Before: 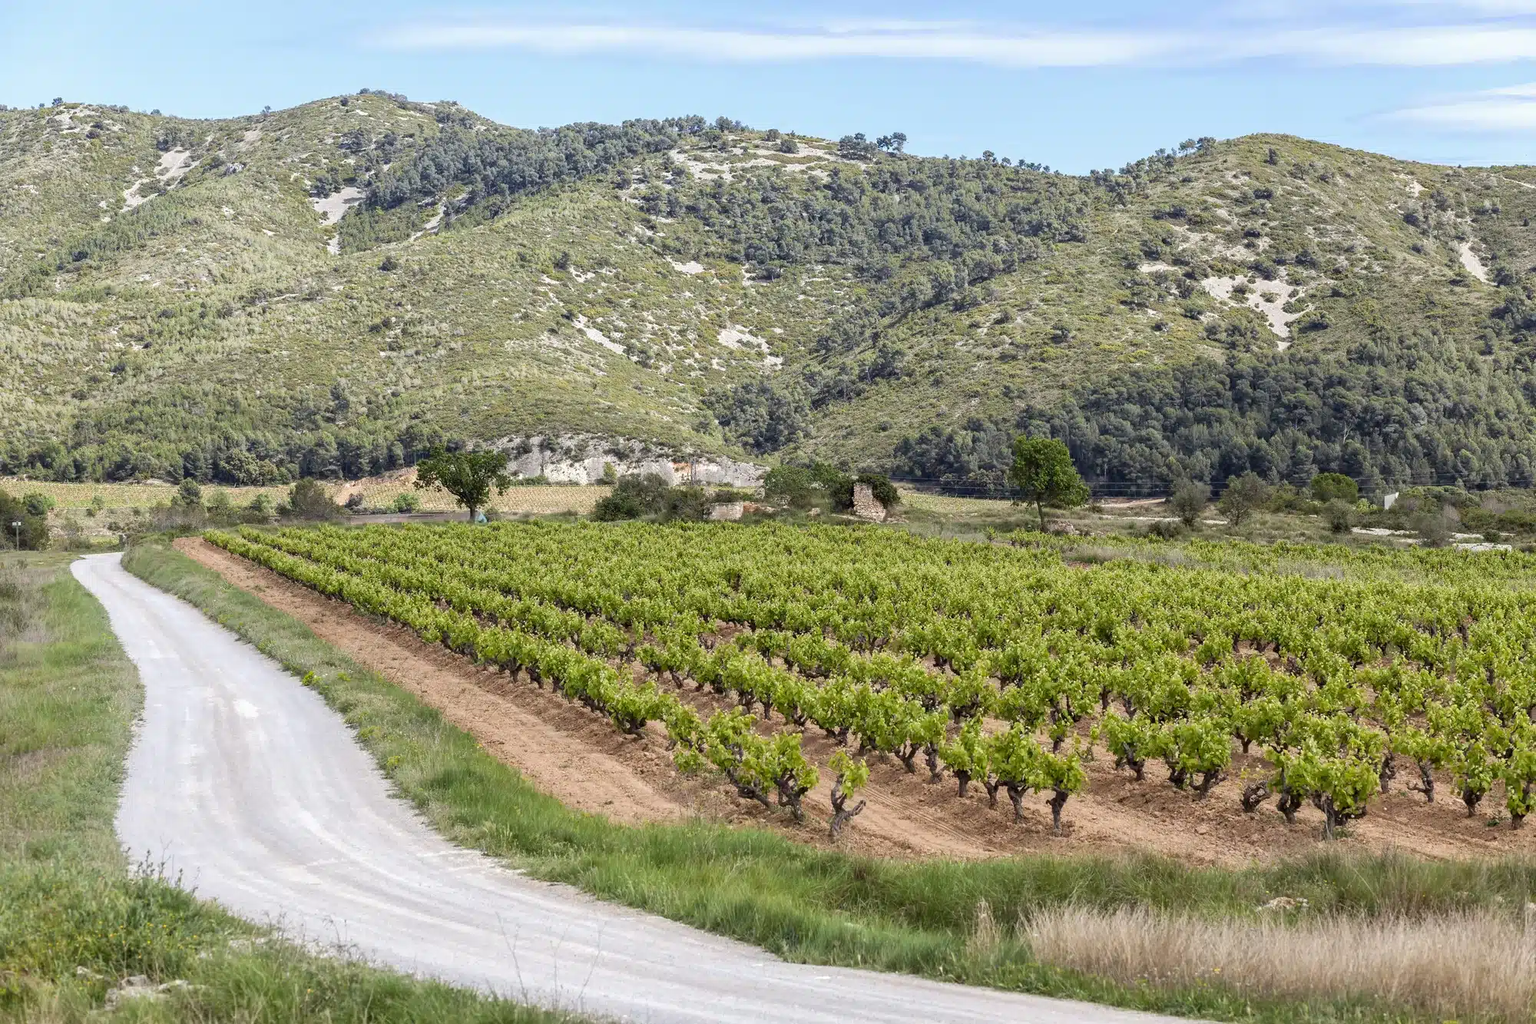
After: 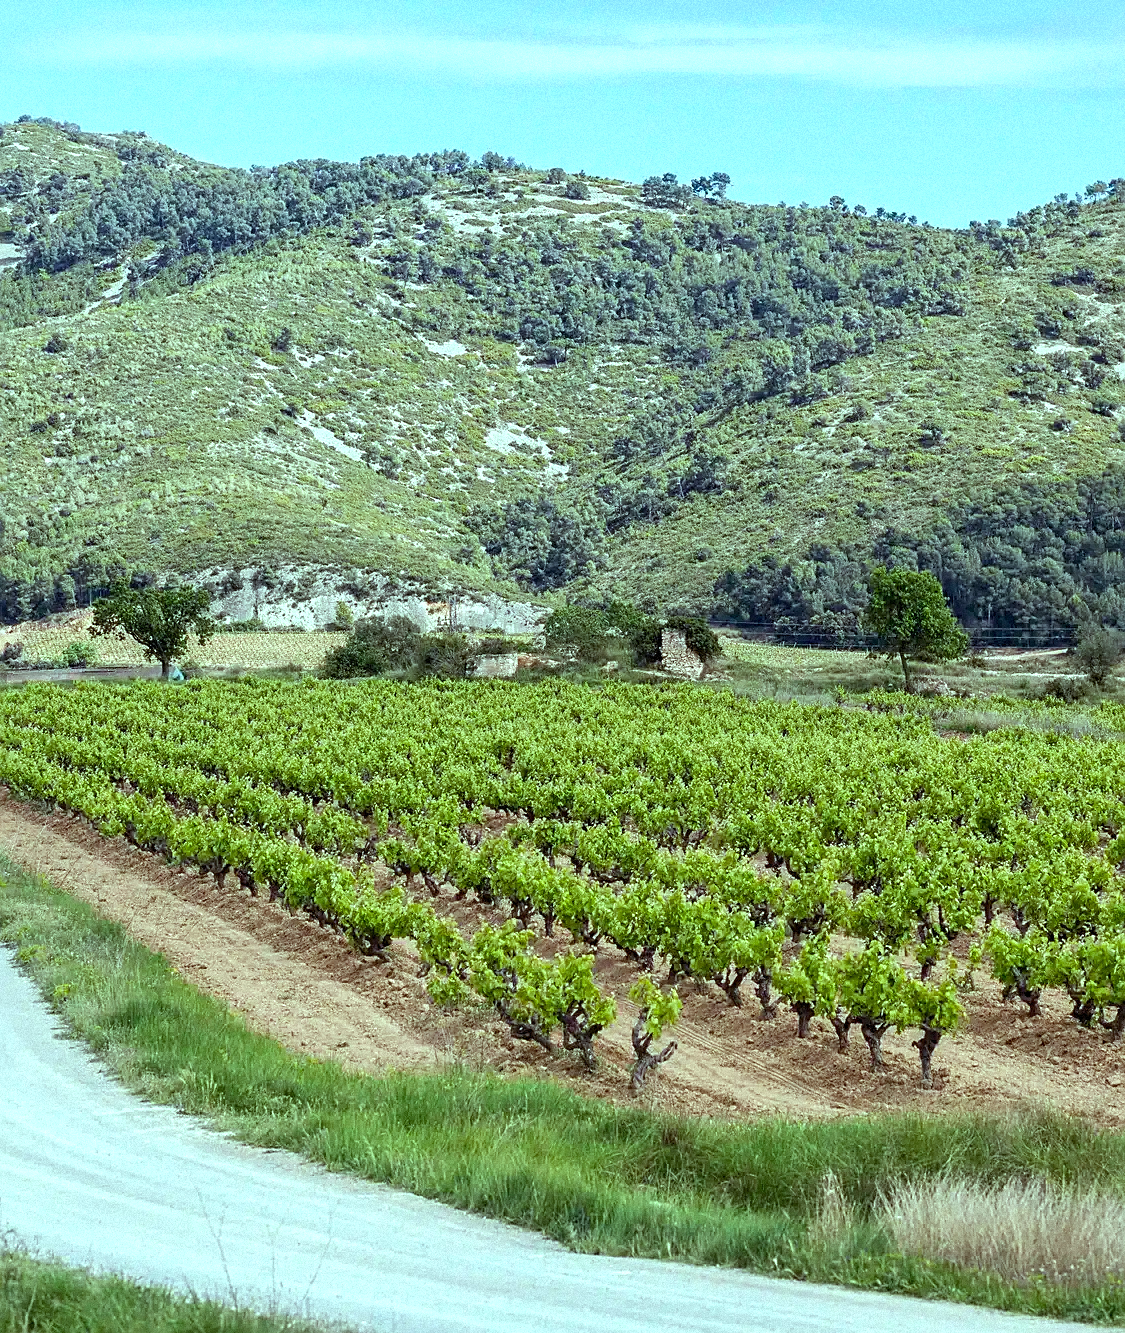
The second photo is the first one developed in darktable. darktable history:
color balance: mode lift, gamma, gain (sRGB), lift [0.997, 0.979, 1.021, 1.011], gamma [1, 1.084, 0.916, 0.998], gain [1, 0.87, 1.13, 1.101], contrast 4.55%, contrast fulcrum 38.24%, output saturation 104.09%
crop and rotate: left 22.516%, right 21.234%
grain: mid-tones bias 0%
sharpen: on, module defaults
